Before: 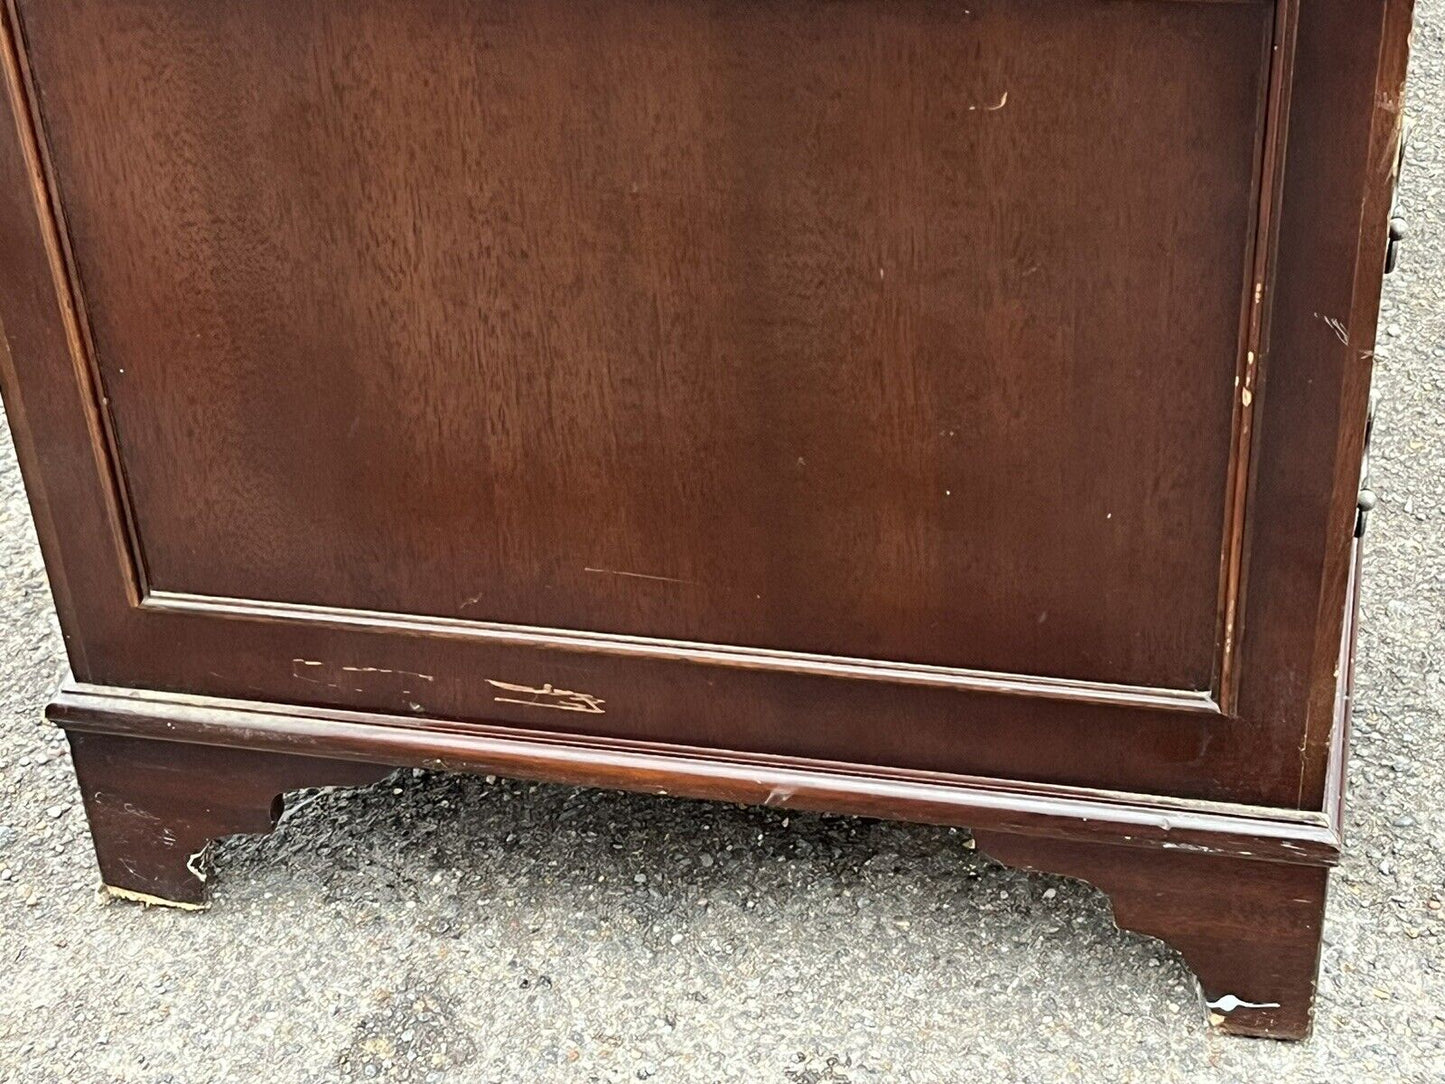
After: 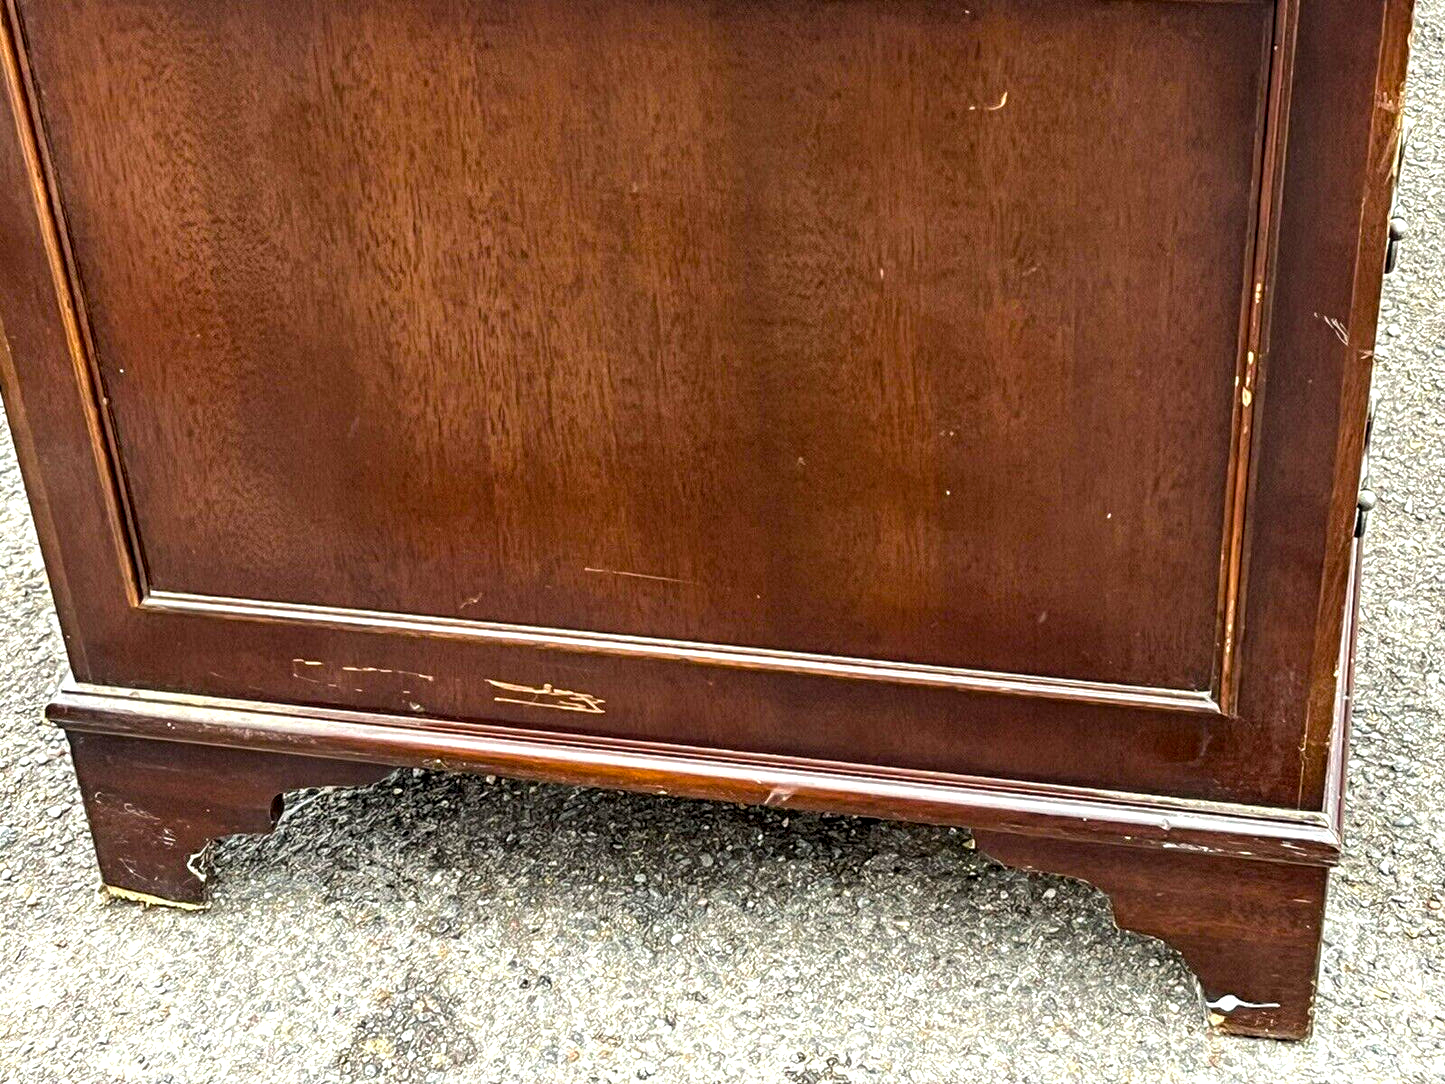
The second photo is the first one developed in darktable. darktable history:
color balance rgb: perceptual saturation grading › global saturation 36%, perceptual brilliance grading › global brilliance 10%, global vibrance 20%
local contrast: highlights 25%, detail 150%
